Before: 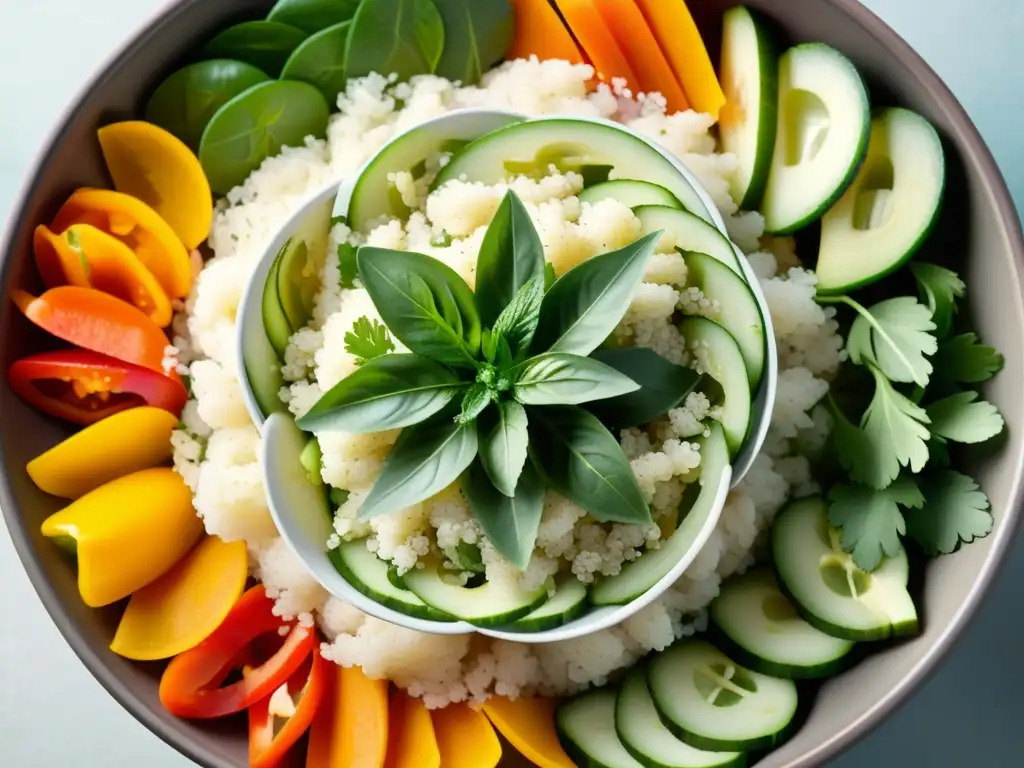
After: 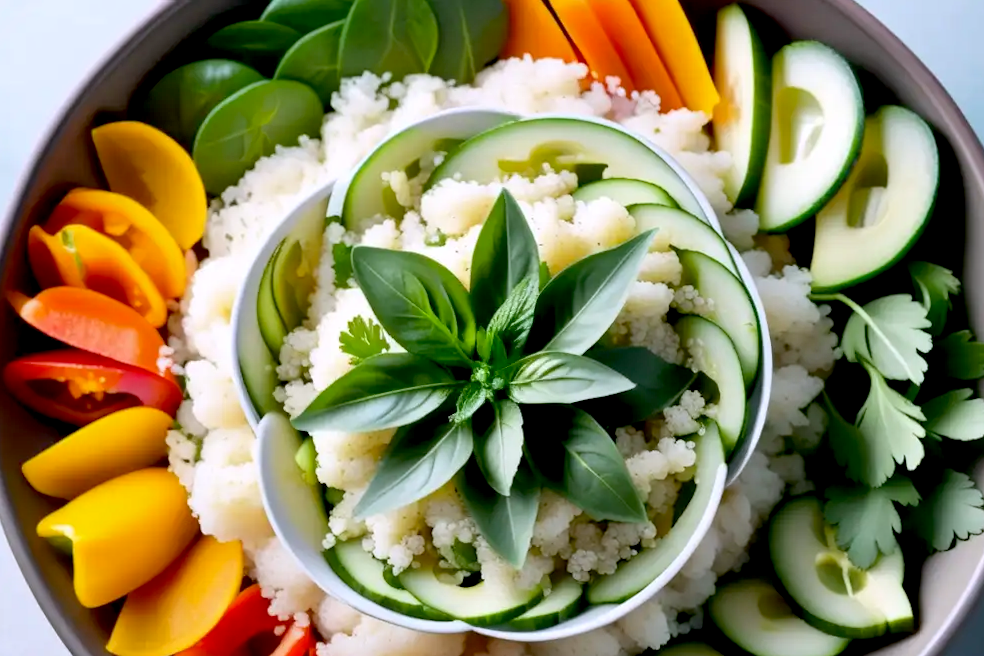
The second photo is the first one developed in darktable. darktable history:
crop and rotate: angle 0.2°, left 0.275%, right 3.127%, bottom 14.18%
exposure: black level correction 0.011, compensate highlight preservation false
white balance: red 1.004, blue 1.096
